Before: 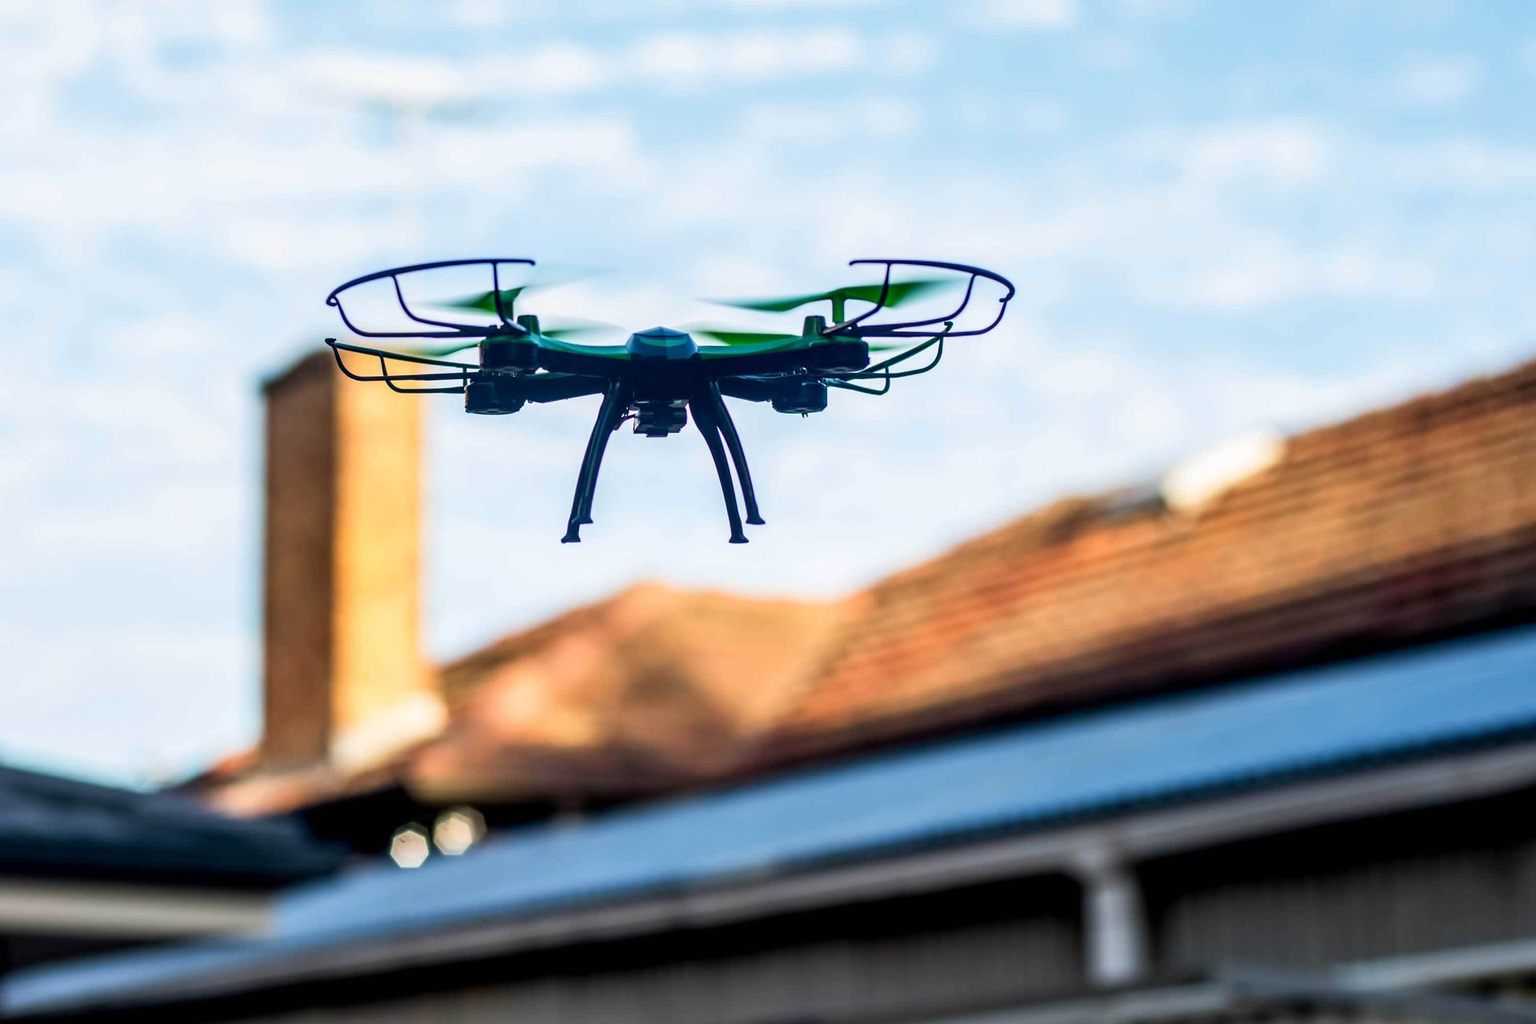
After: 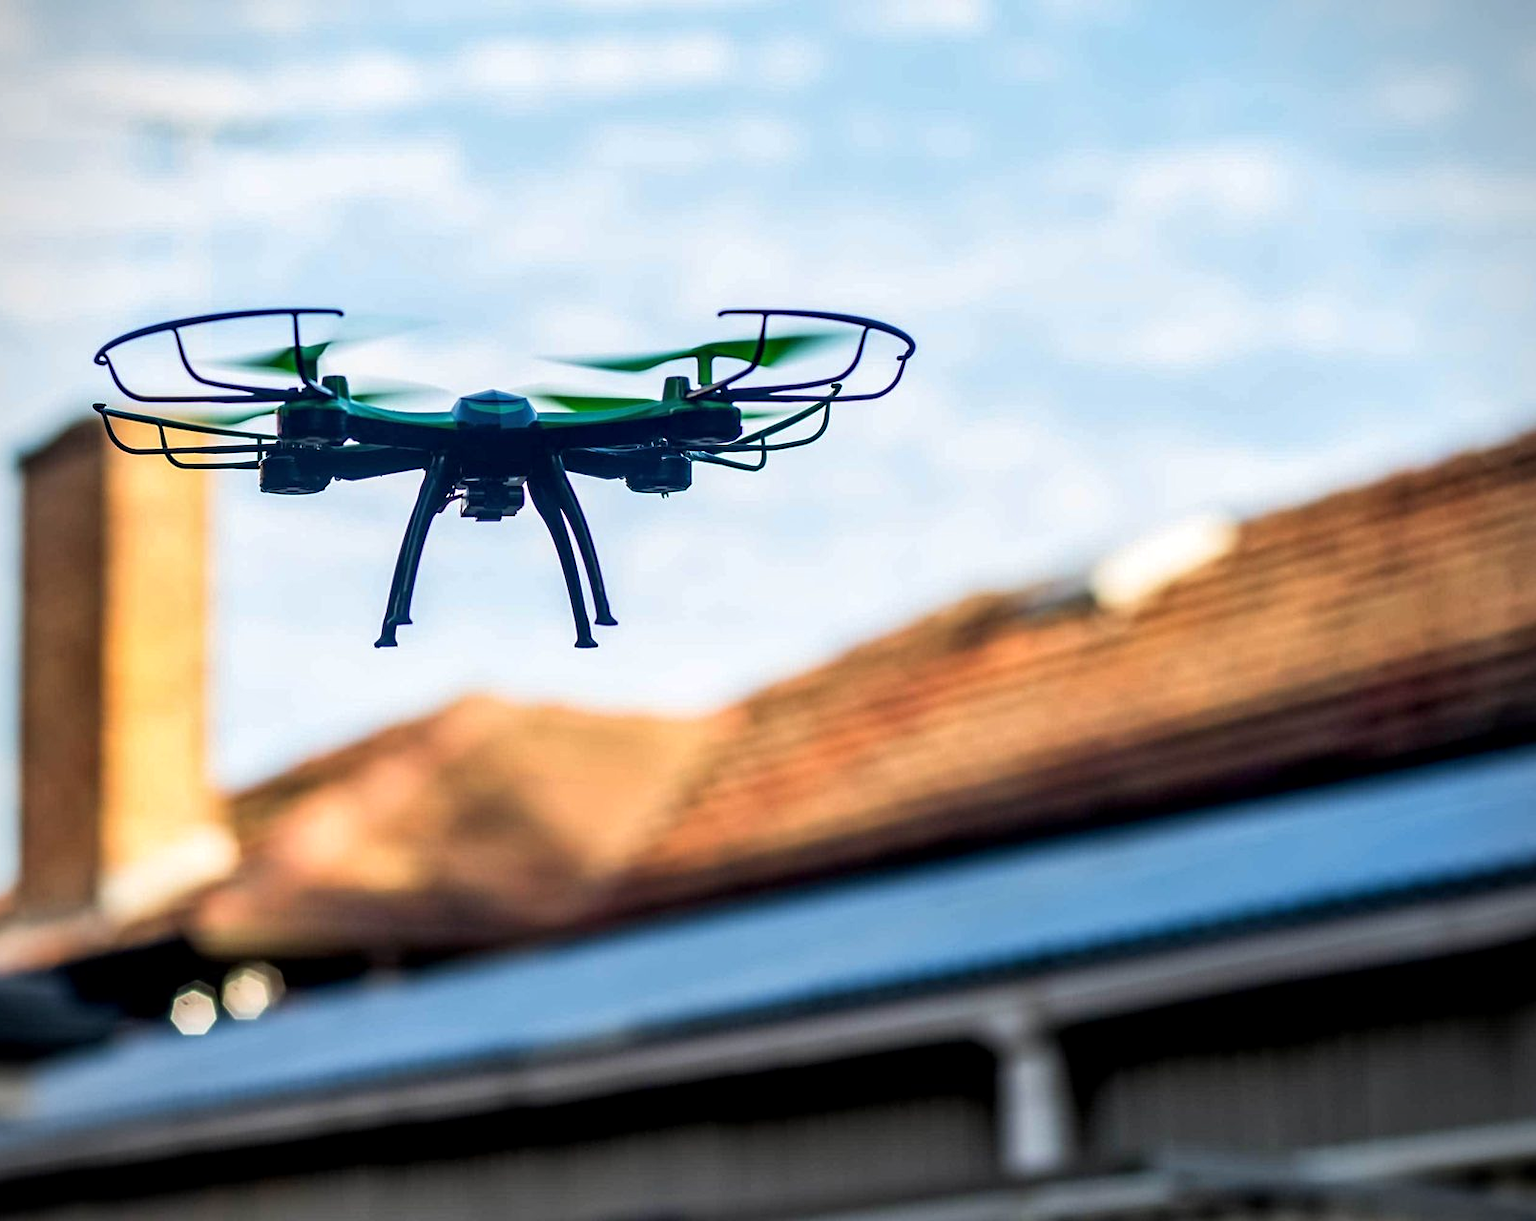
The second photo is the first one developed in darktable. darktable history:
crop: left 16.145%
sharpen: amount 0.2
vignetting: fall-off start 91.19%
local contrast: mode bilateral grid, contrast 20, coarseness 50, detail 120%, midtone range 0.2
